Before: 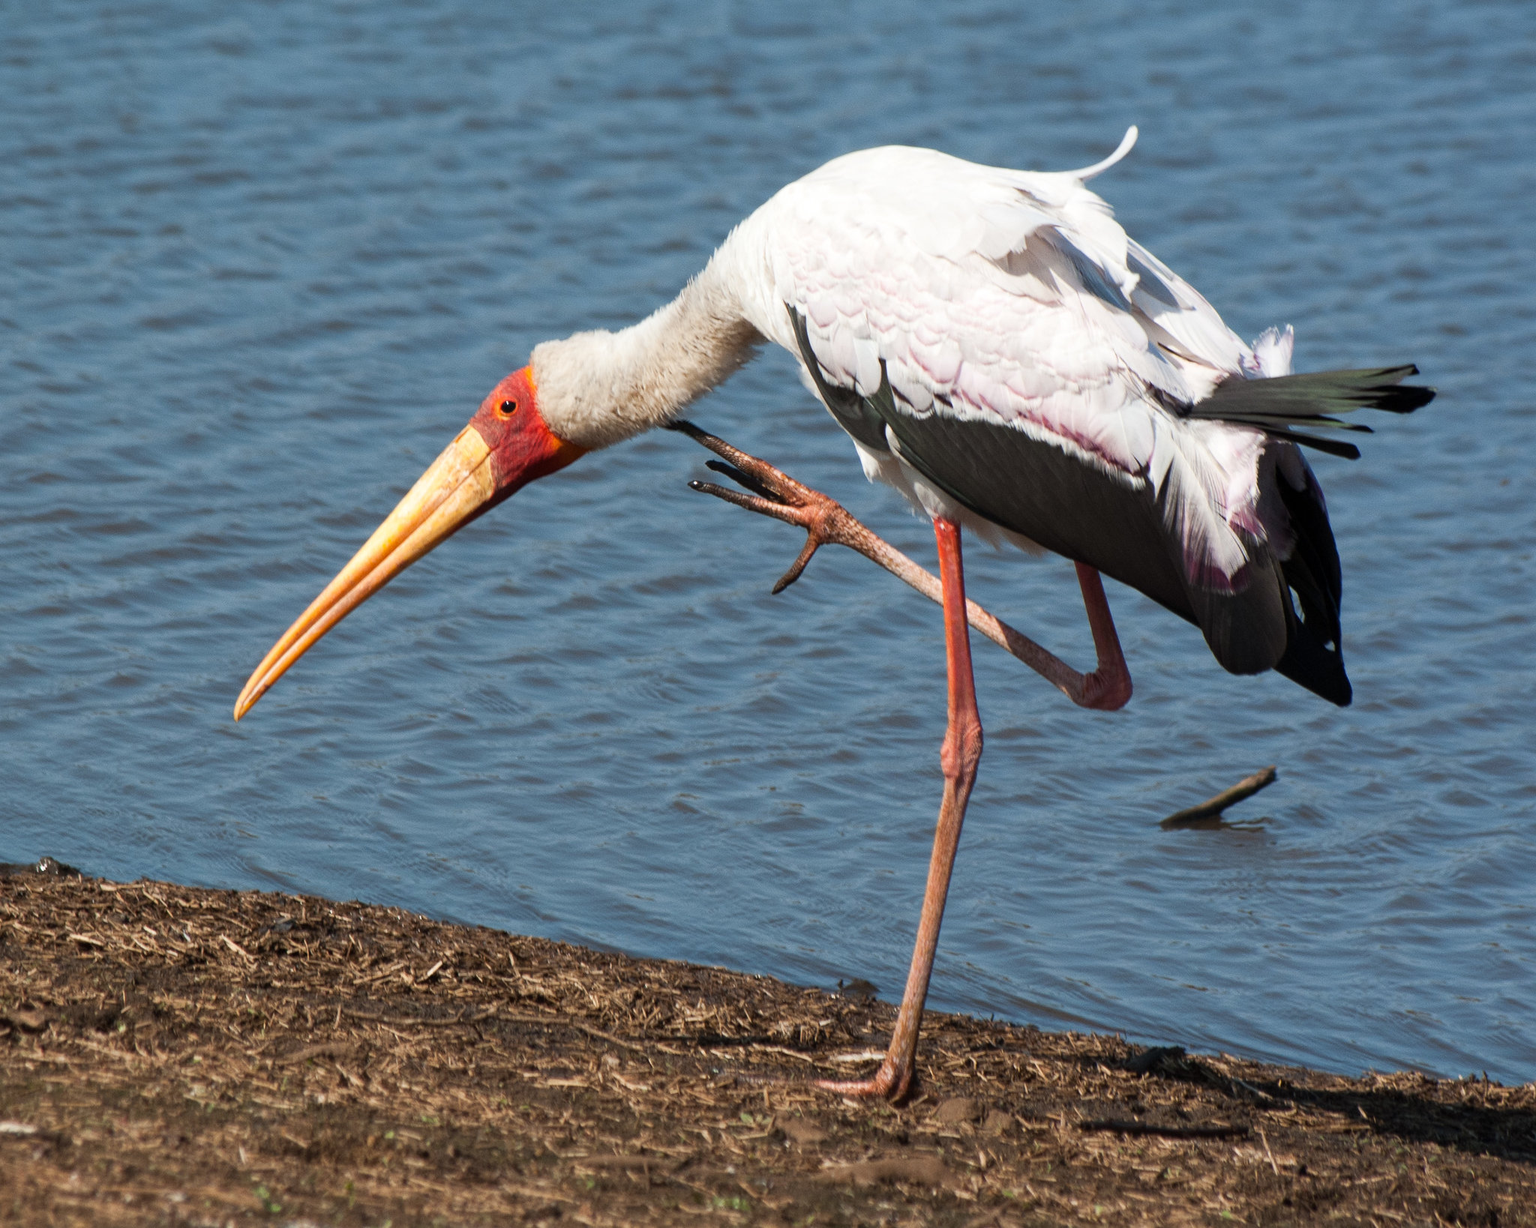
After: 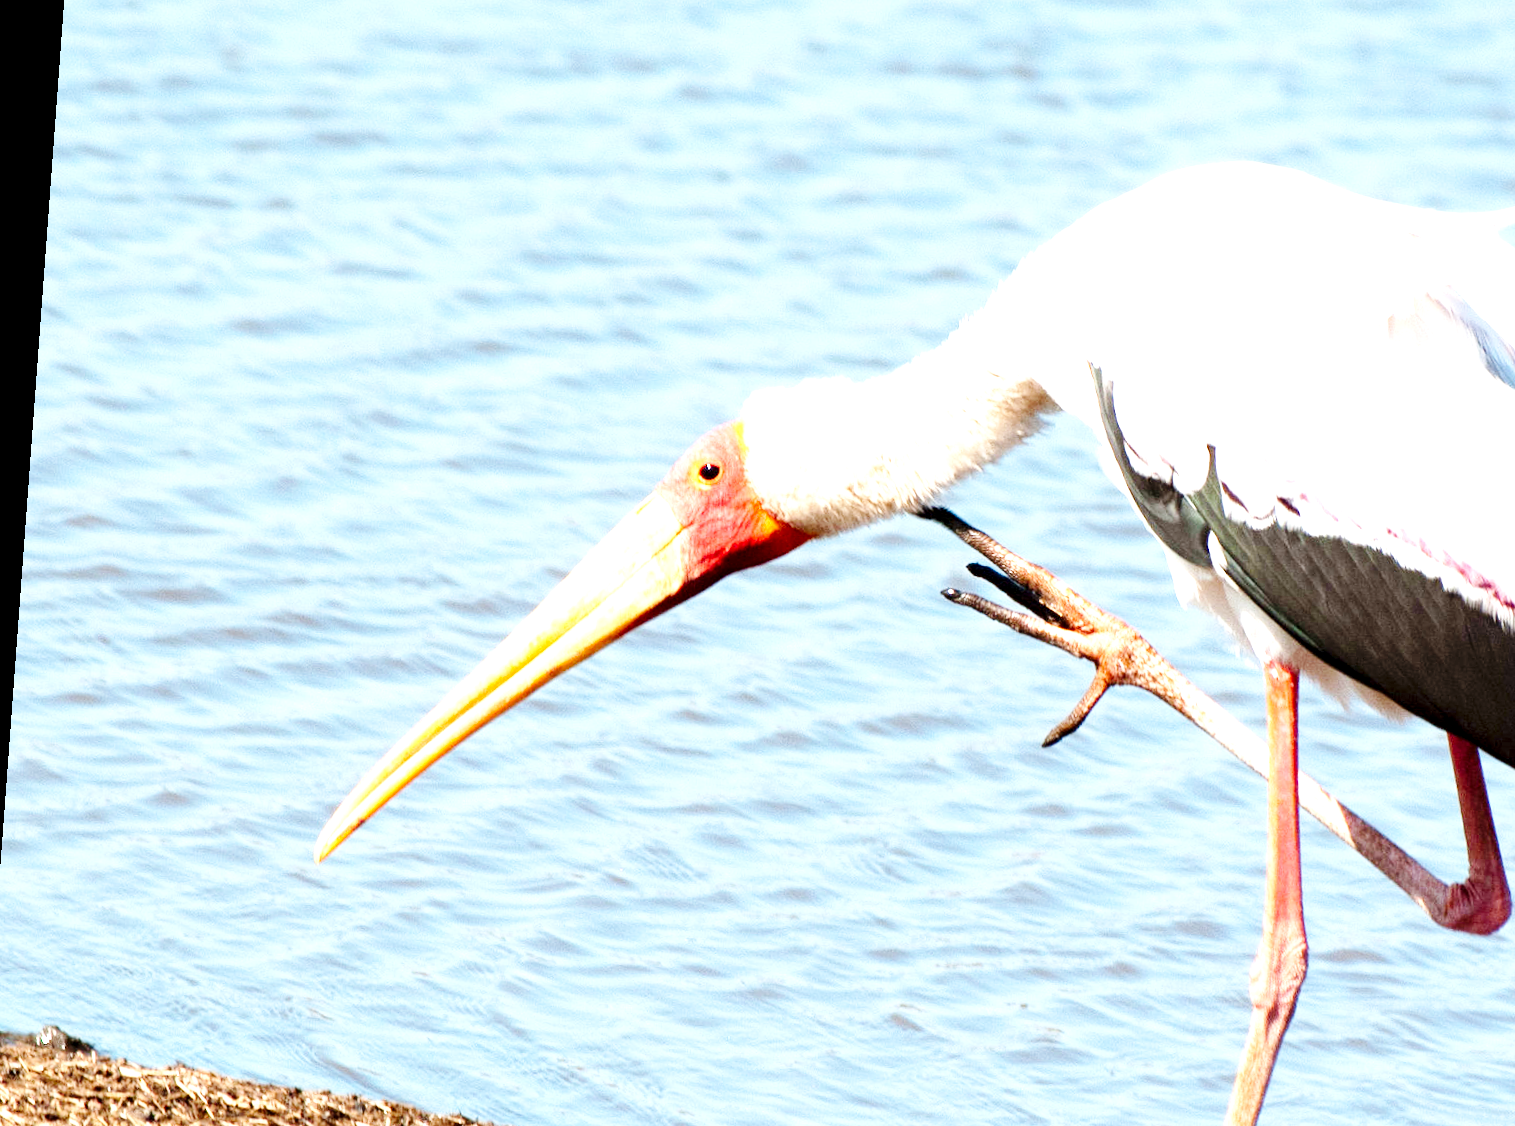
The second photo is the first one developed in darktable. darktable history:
exposure: black level correction 0.005, exposure 2.079 EV, compensate highlight preservation false
crop and rotate: angle -4.22°, left 2.173%, top 6.69%, right 27.75%, bottom 30.174%
base curve: curves: ch0 [(0, 0) (0.036, 0.025) (0.121, 0.166) (0.206, 0.329) (0.605, 0.79) (1, 1)], preserve colors none
